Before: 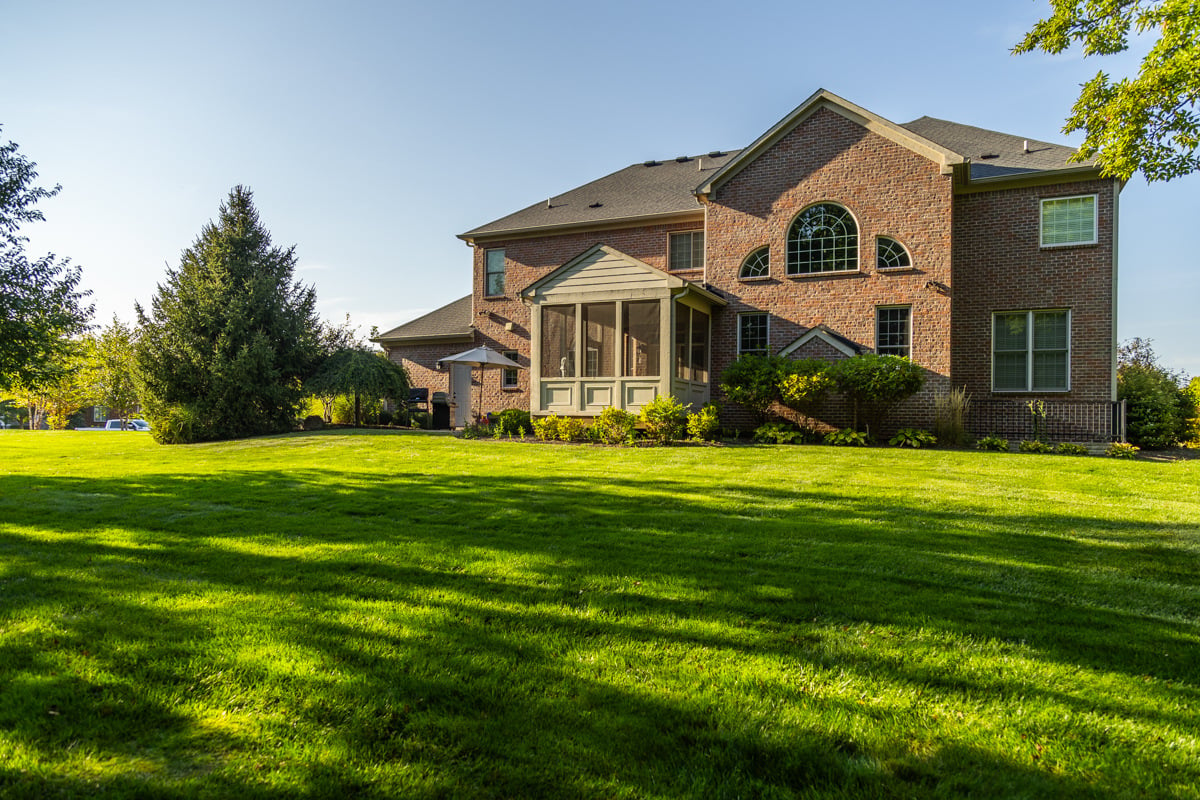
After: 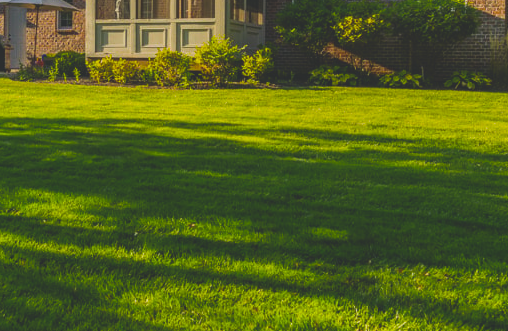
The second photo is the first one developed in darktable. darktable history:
color balance rgb: shadows lift › chroma 1.032%, shadows lift › hue 216.75°, linear chroma grading › global chroma -15.819%, perceptual saturation grading › global saturation 25.121%, global vibrance 39.881%
exposure: black level correction -0.035, exposure -0.497 EV, compensate exposure bias true, compensate highlight preservation false
crop: left 37.15%, top 44.869%, right 20.507%, bottom 13.708%
